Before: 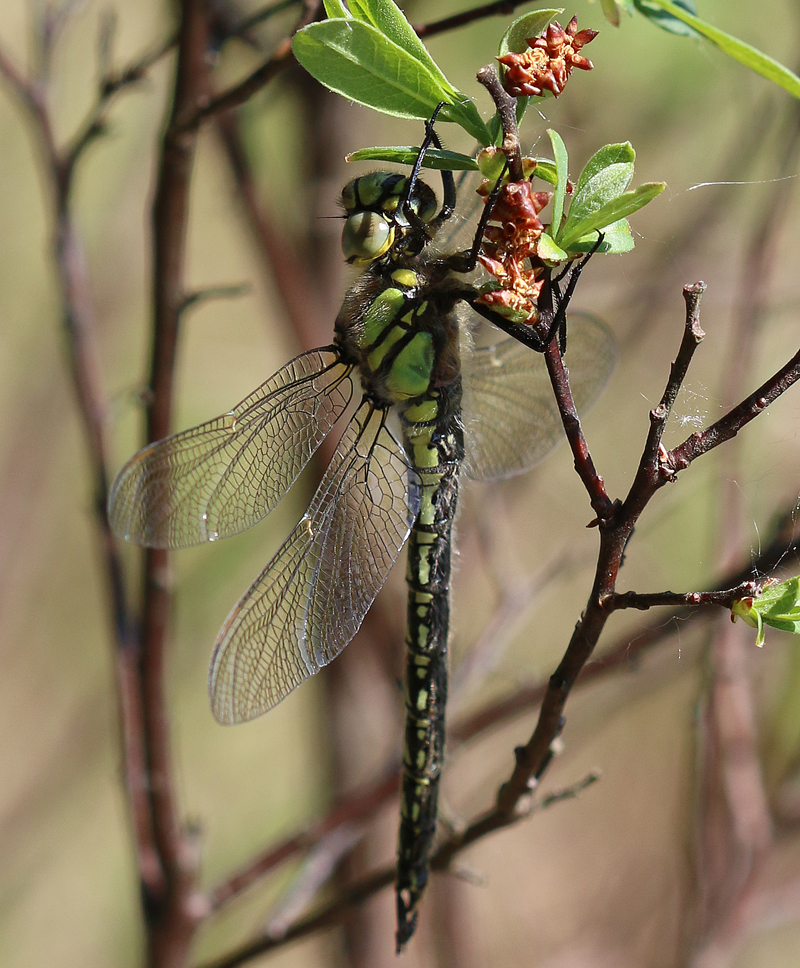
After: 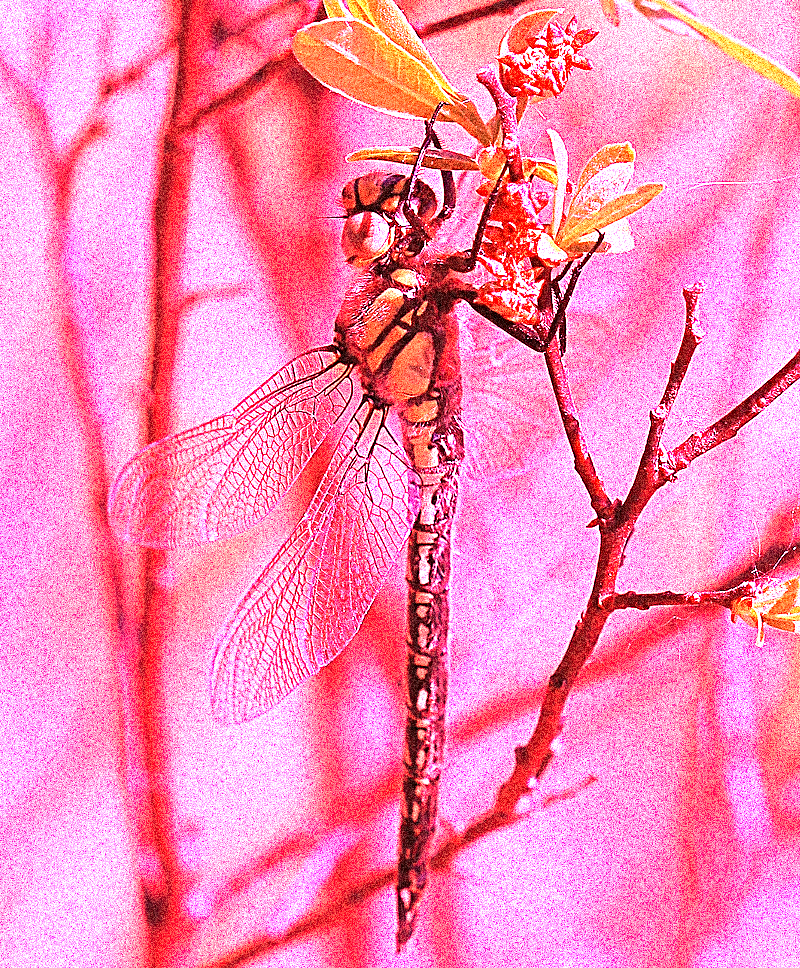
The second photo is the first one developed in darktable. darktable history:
white balance: red 4.26, blue 1.802
grain: coarseness 3.75 ISO, strength 100%, mid-tones bias 0%
exposure: exposure 0.6 EV, compensate highlight preservation false
sharpen: on, module defaults
